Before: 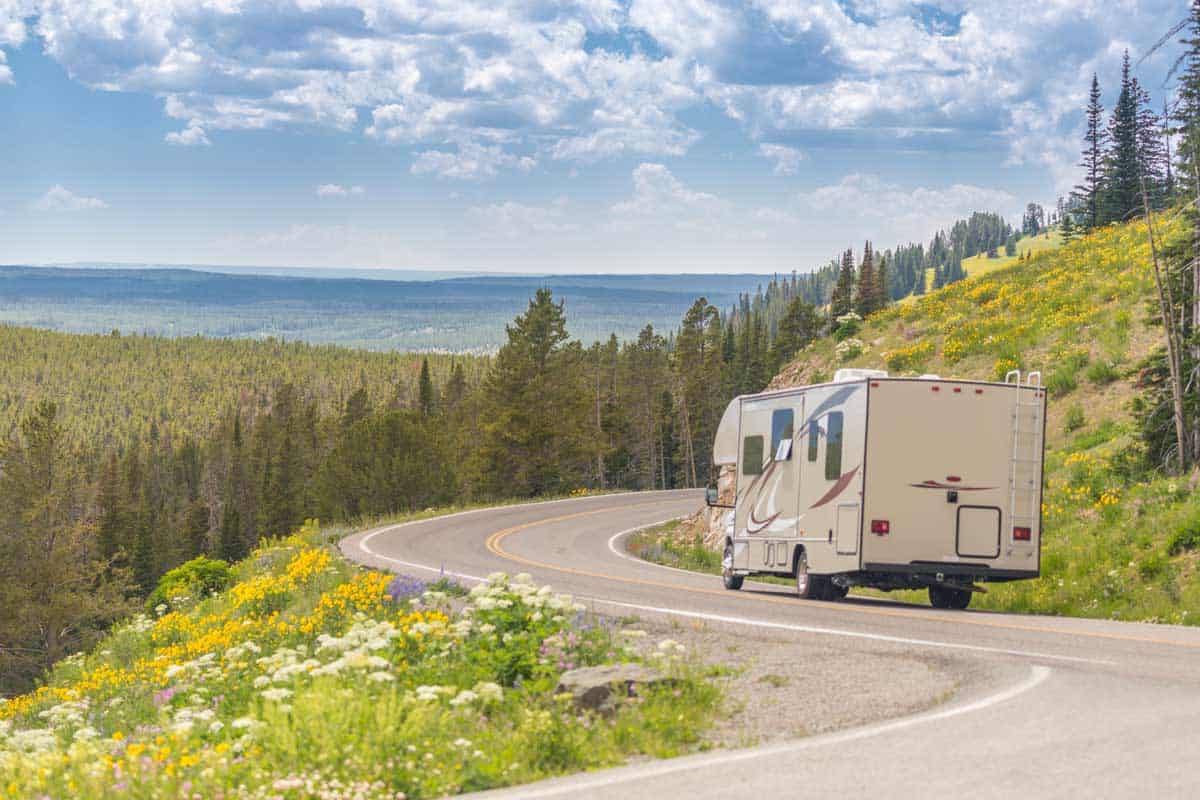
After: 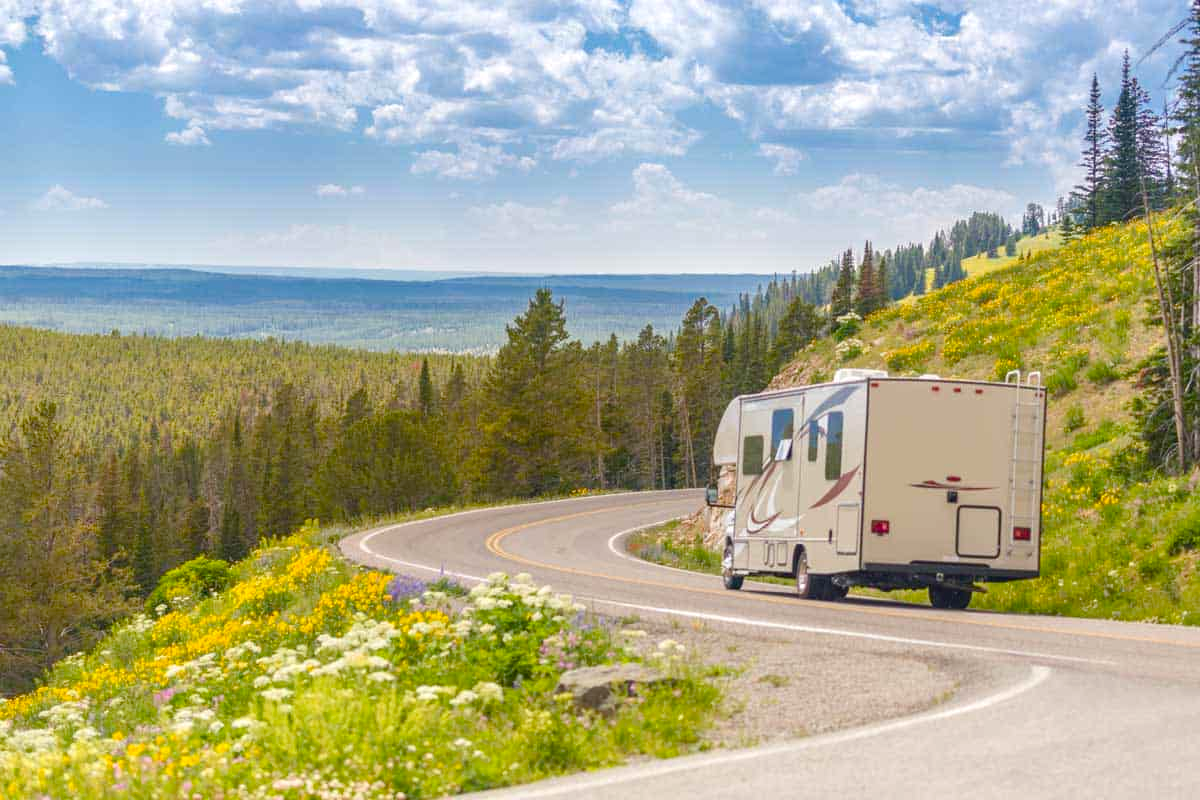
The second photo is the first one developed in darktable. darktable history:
color balance rgb: linear chroma grading › global chroma 9.807%, perceptual saturation grading › global saturation 20%, perceptual saturation grading › highlights -24.85%, perceptual saturation grading › shadows 25.753%, global vibrance 11.675%, contrast 4.842%
